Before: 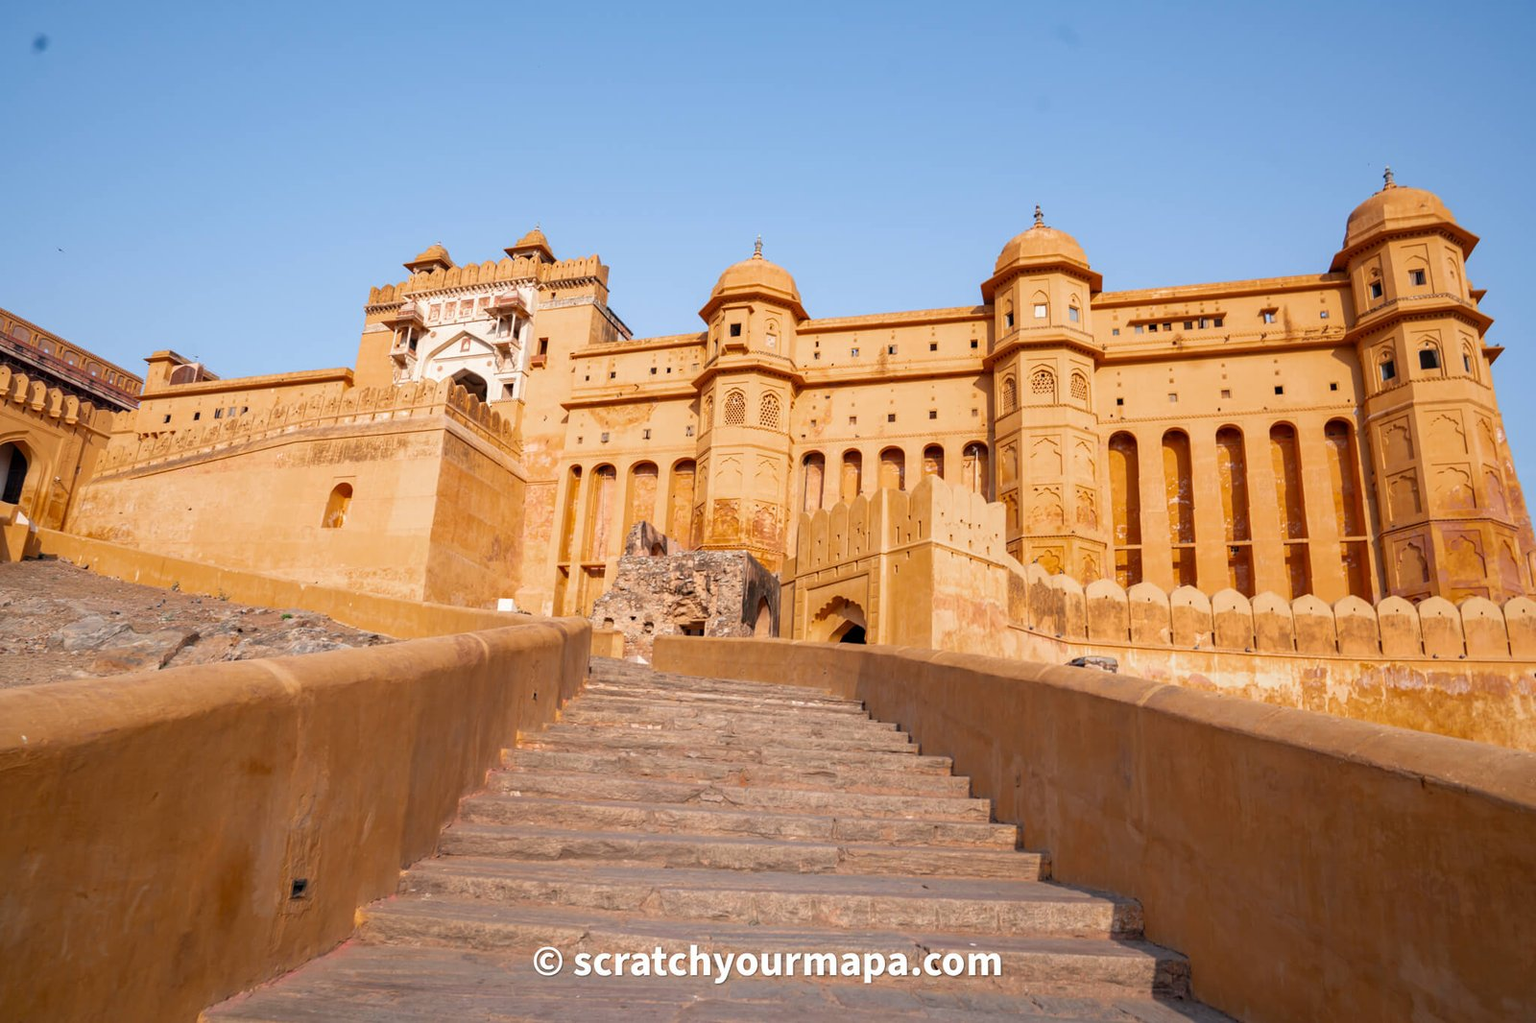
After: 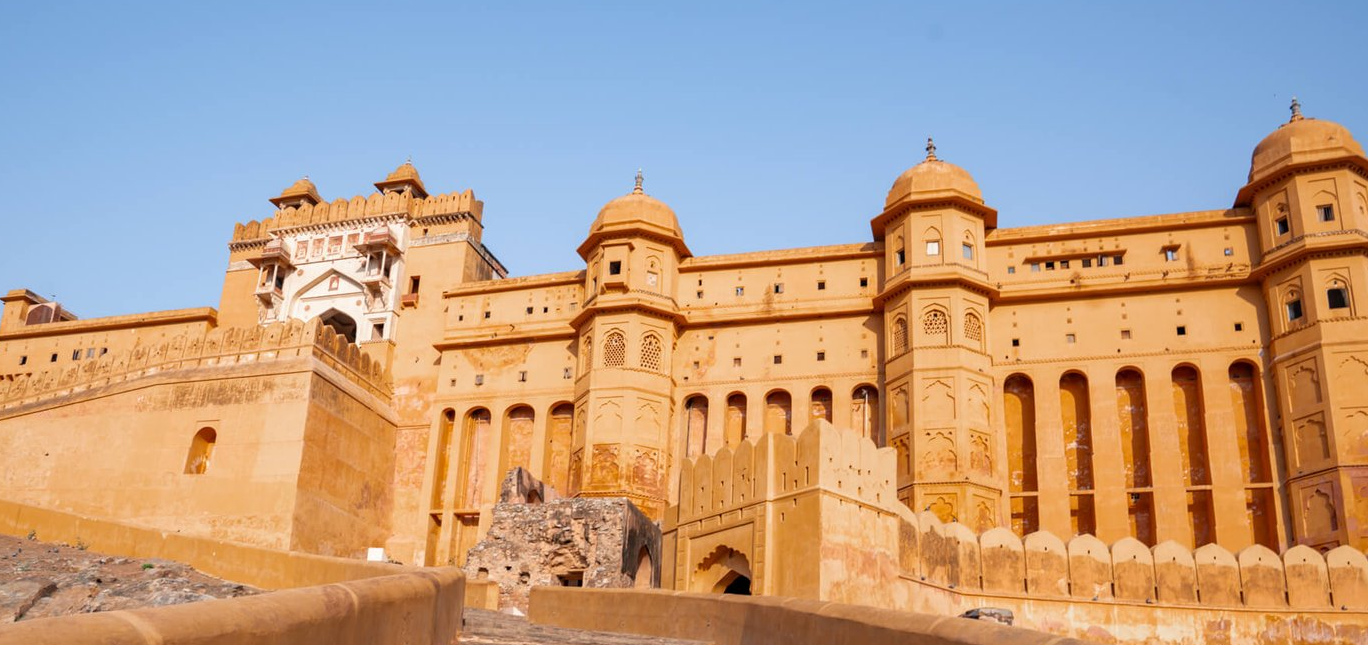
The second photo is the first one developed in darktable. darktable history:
crop and rotate: left 9.443%, top 7.195%, right 5.051%, bottom 32.253%
